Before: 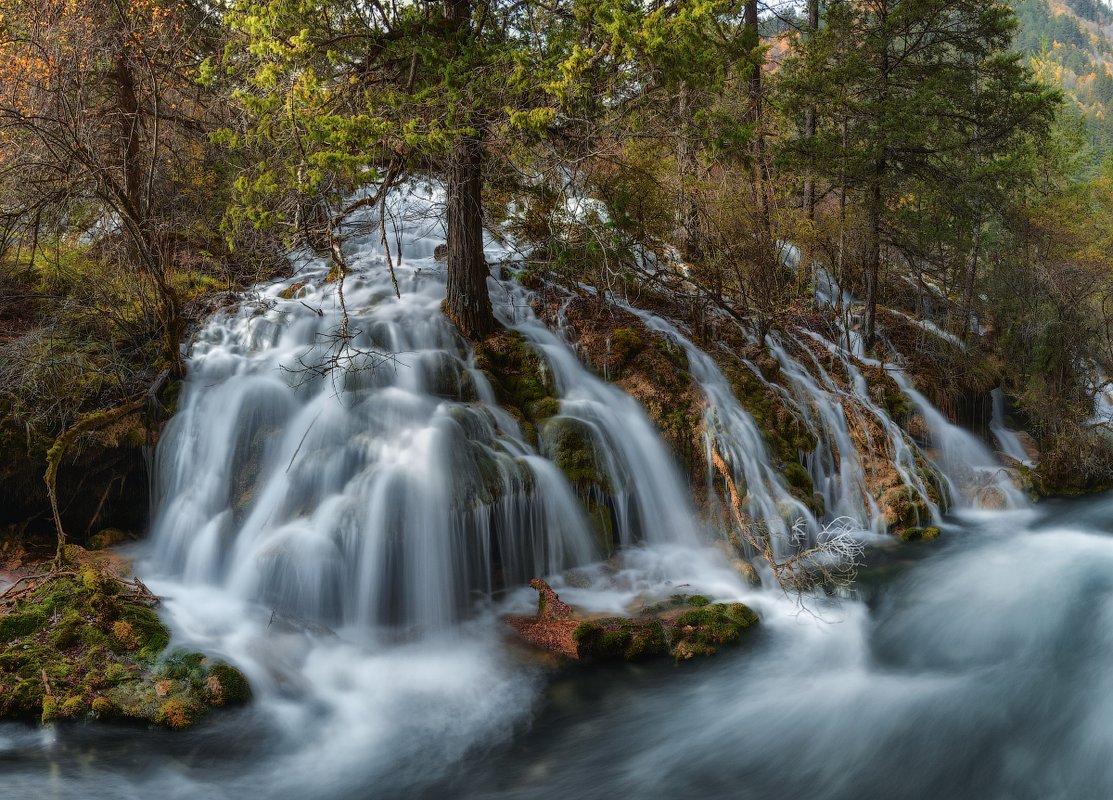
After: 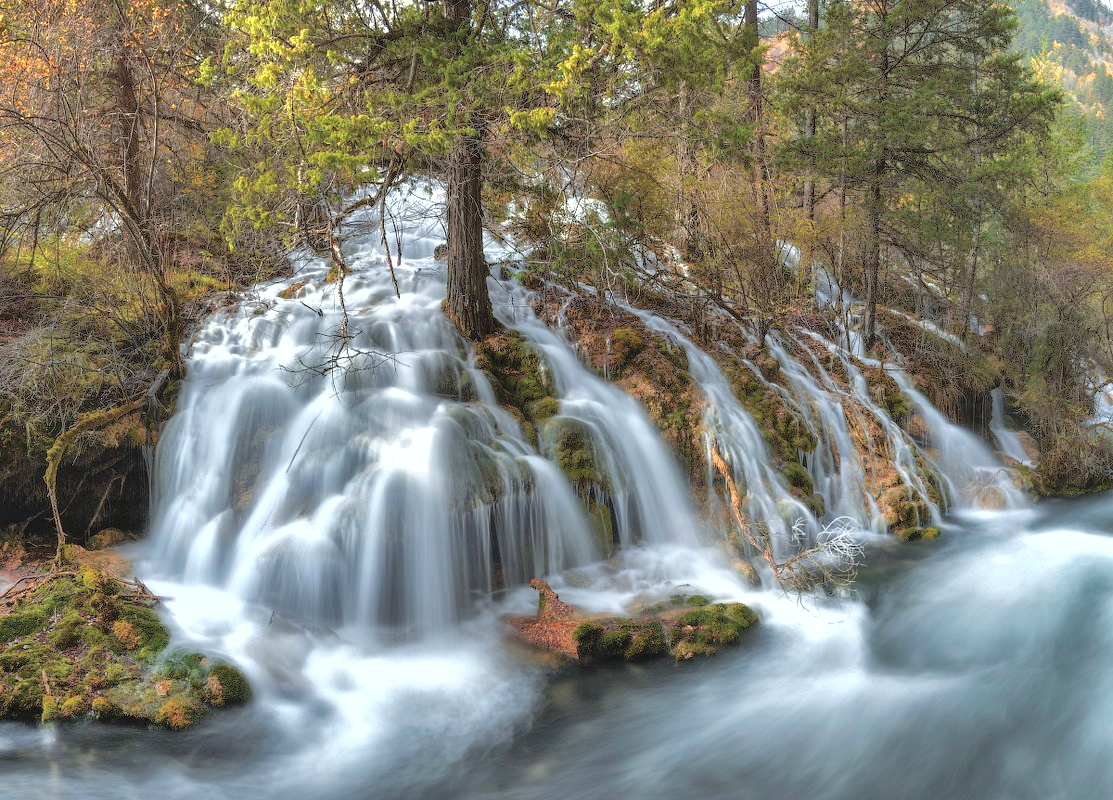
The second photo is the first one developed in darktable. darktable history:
contrast brightness saturation: saturation -0.066
tone curve: curves: ch0 [(0, 0) (0.004, 0.008) (0.077, 0.156) (0.169, 0.29) (0.774, 0.774) (1, 1)], color space Lab, independent channels, preserve colors none
exposure: exposure 0.769 EV, compensate exposure bias true, compensate highlight preservation false
shadows and highlights: highlights color adjustment 77.62%, soften with gaussian
sharpen: radius 5.277, amount 0.314, threshold 26.719
